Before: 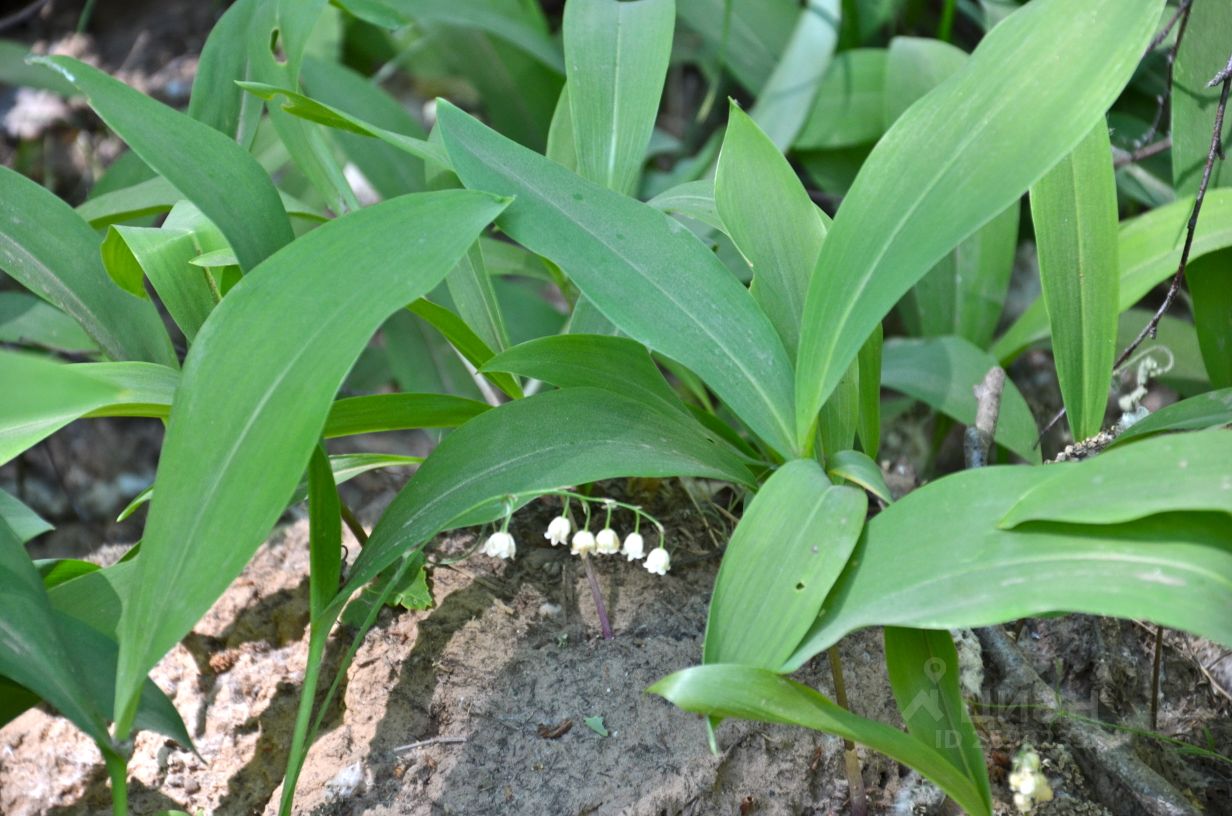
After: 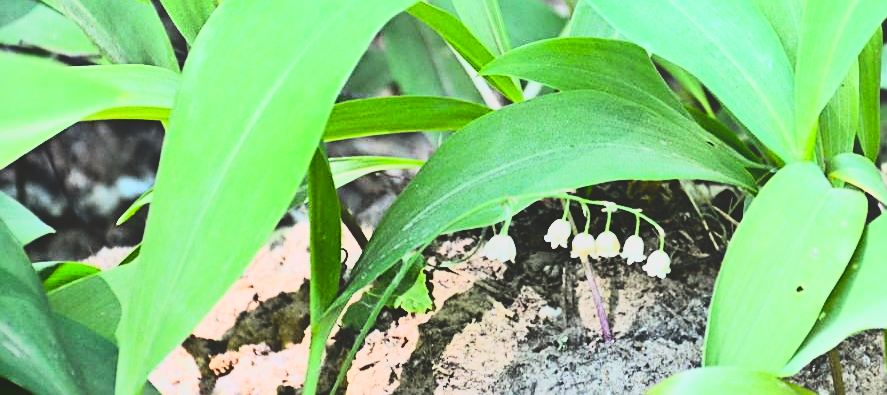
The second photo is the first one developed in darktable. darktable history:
crop: top 36.498%, right 27.964%, bottom 14.995%
exposure: black level correction 0.009, exposure 0.014 EV, compensate highlight preservation false
tone equalizer: -8 EV -0.75 EV, -7 EV -0.7 EV, -6 EV -0.6 EV, -5 EV -0.4 EV, -3 EV 0.4 EV, -2 EV 0.6 EV, -1 EV 0.7 EV, +0 EV 0.75 EV, edges refinement/feathering 500, mask exposure compensation -1.57 EV, preserve details no
rgb curve: curves: ch0 [(0, 0) (0.21, 0.15) (0.24, 0.21) (0.5, 0.75) (0.75, 0.96) (0.89, 0.99) (1, 1)]; ch1 [(0, 0.02) (0.21, 0.13) (0.25, 0.2) (0.5, 0.67) (0.75, 0.9) (0.89, 0.97) (1, 1)]; ch2 [(0, 0.02) (0.21, 0.13) (0.25, 0.2) (0.5, 0.67) (0.75, 0.9) (0.89, 0.97) (1, 1)], compensate middle gray true
local contrast: detail 69%
sharpen: on, module defaults
